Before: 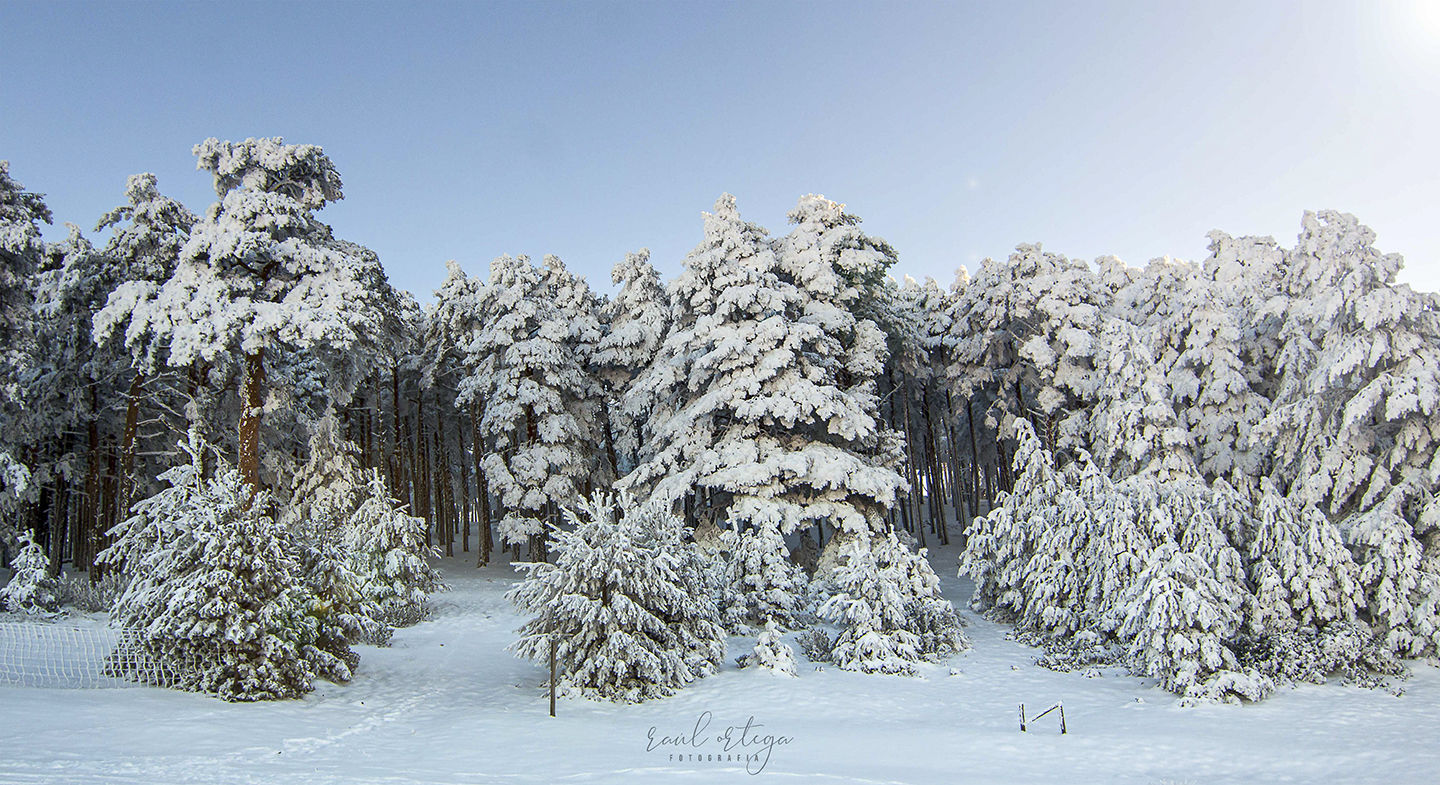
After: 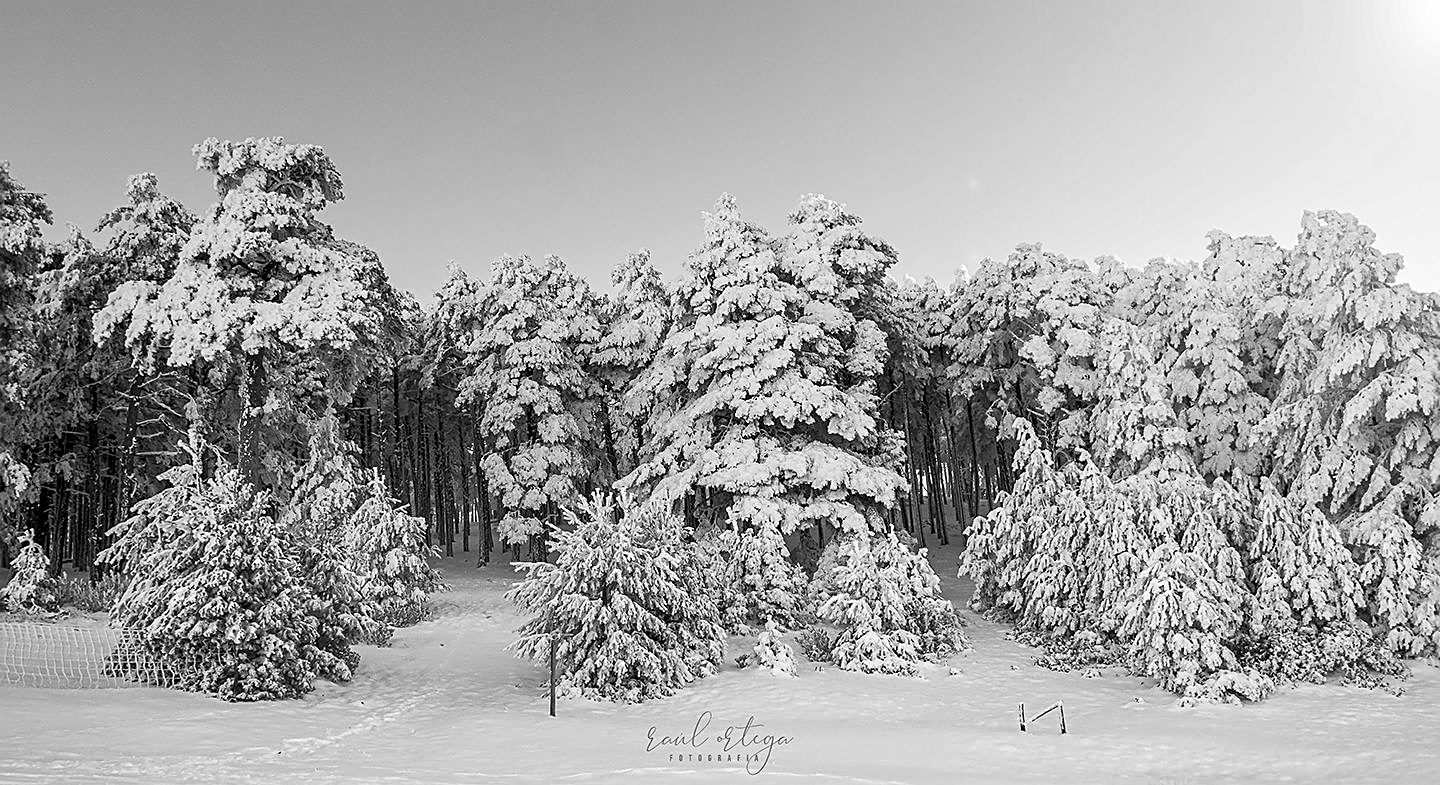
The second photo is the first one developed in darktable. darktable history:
monochrome: size 3.1
sharpen: on, module defaults
